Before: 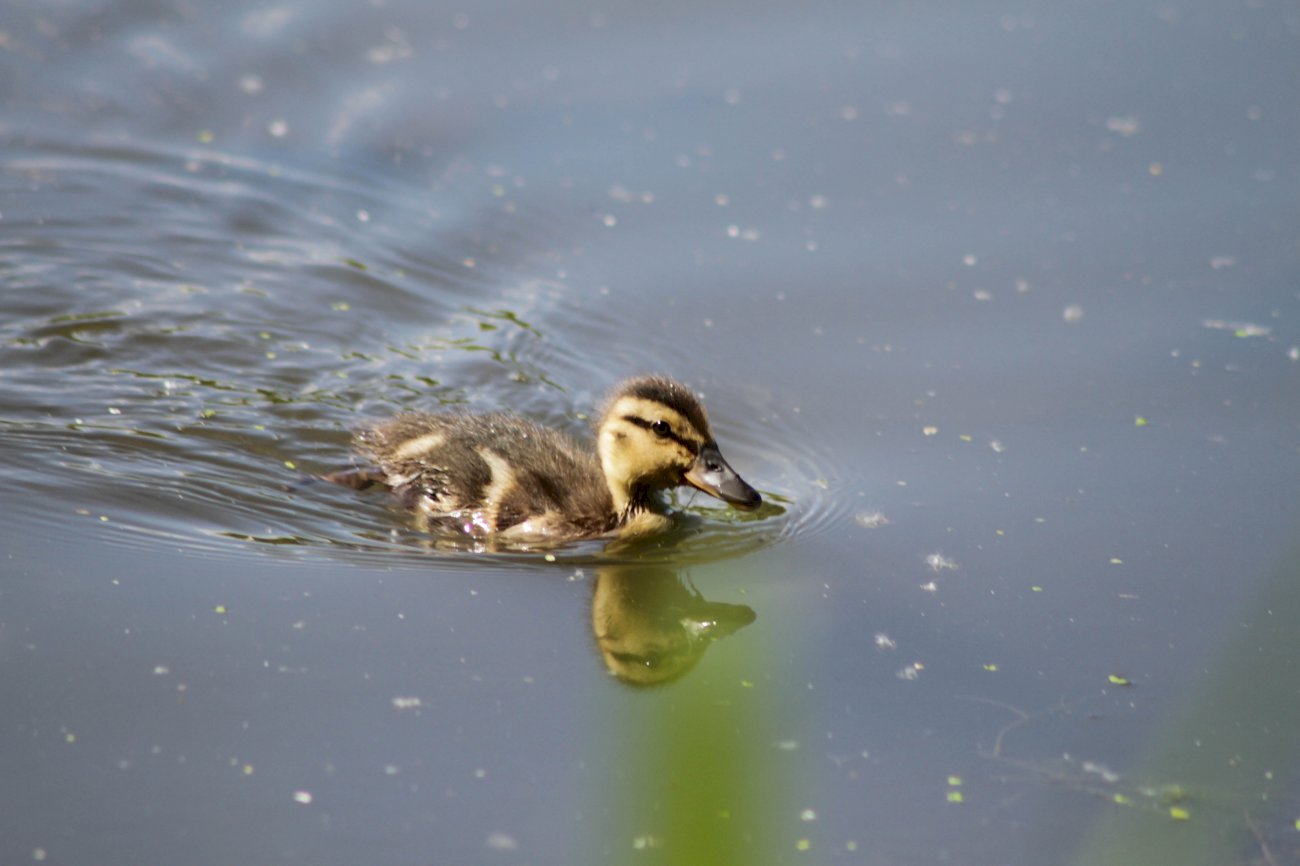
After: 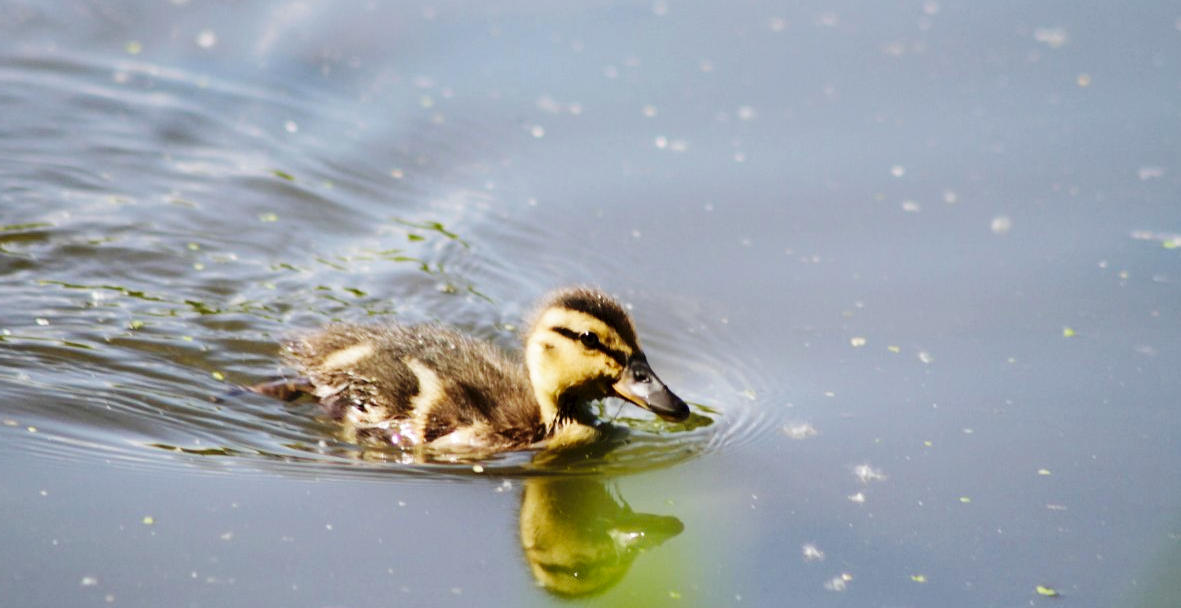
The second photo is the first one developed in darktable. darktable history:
crop: left 5.596%, top 10.314%, right 3.534%, bottom 19.395%
base curve: curves: ch0 [(0, 0) (0.036, 0.025) (0.121, 0.166) (0.206, 0.329) (0.605, 0.79) (1, 1)], preserve colors none
